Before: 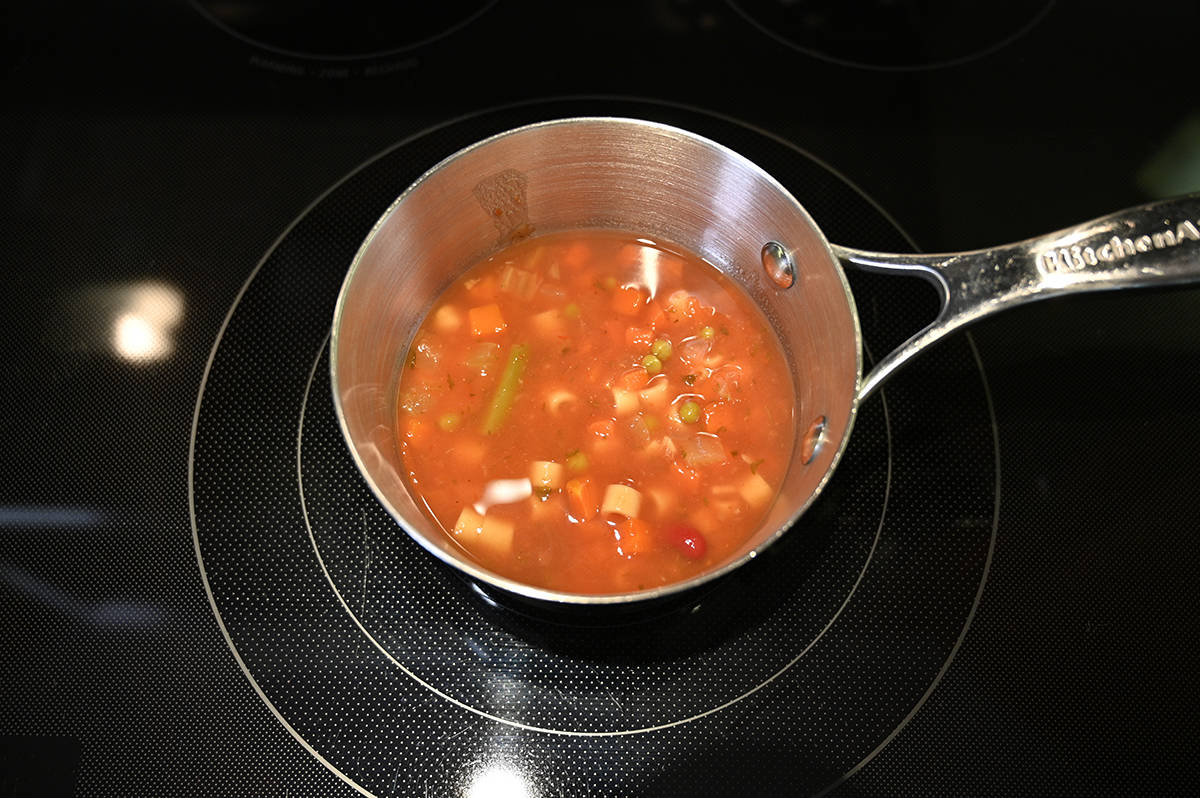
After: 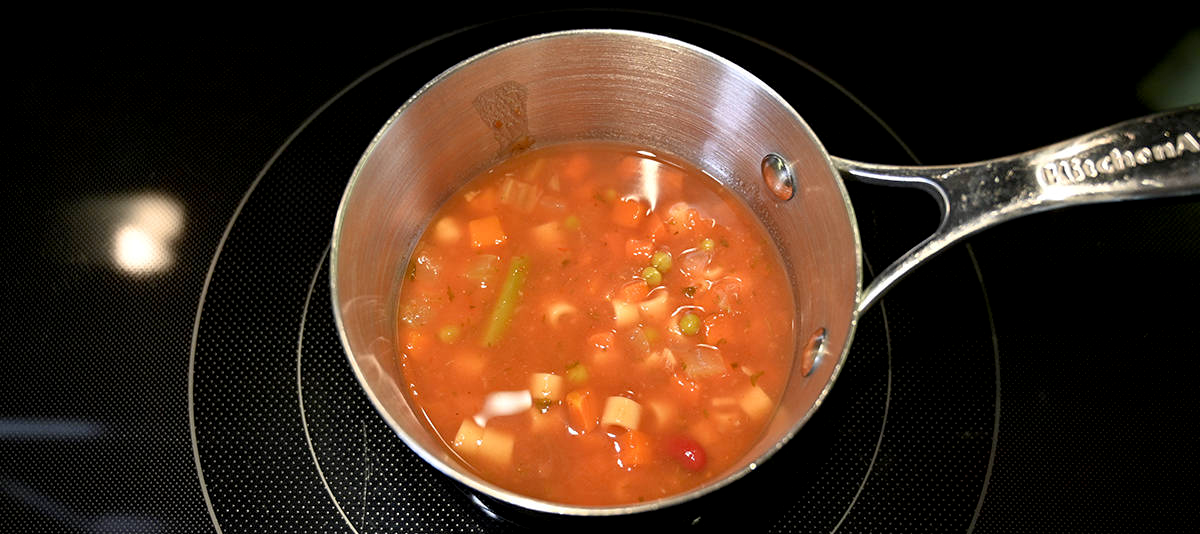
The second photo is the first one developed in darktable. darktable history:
crop: top 11.131%, bottom 21.875%
exposure: black level correction 0.005, exposure 0.016 EV, compensate highlight preservation false
